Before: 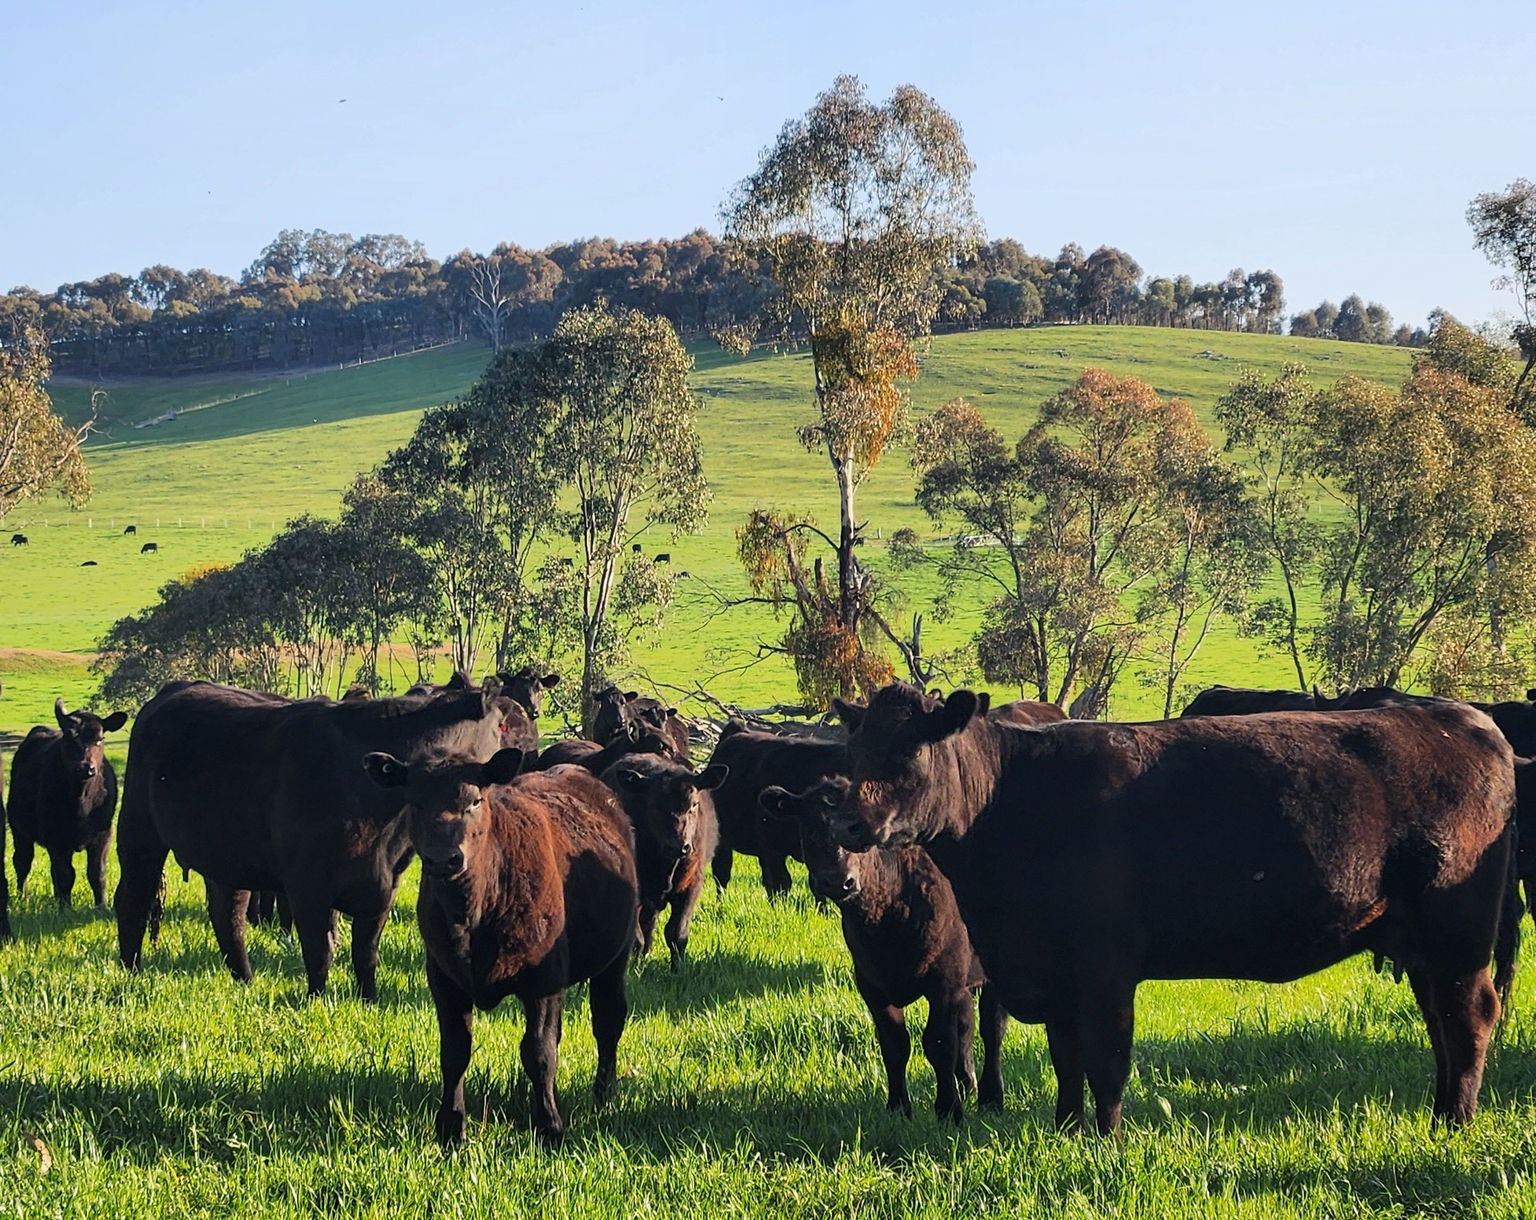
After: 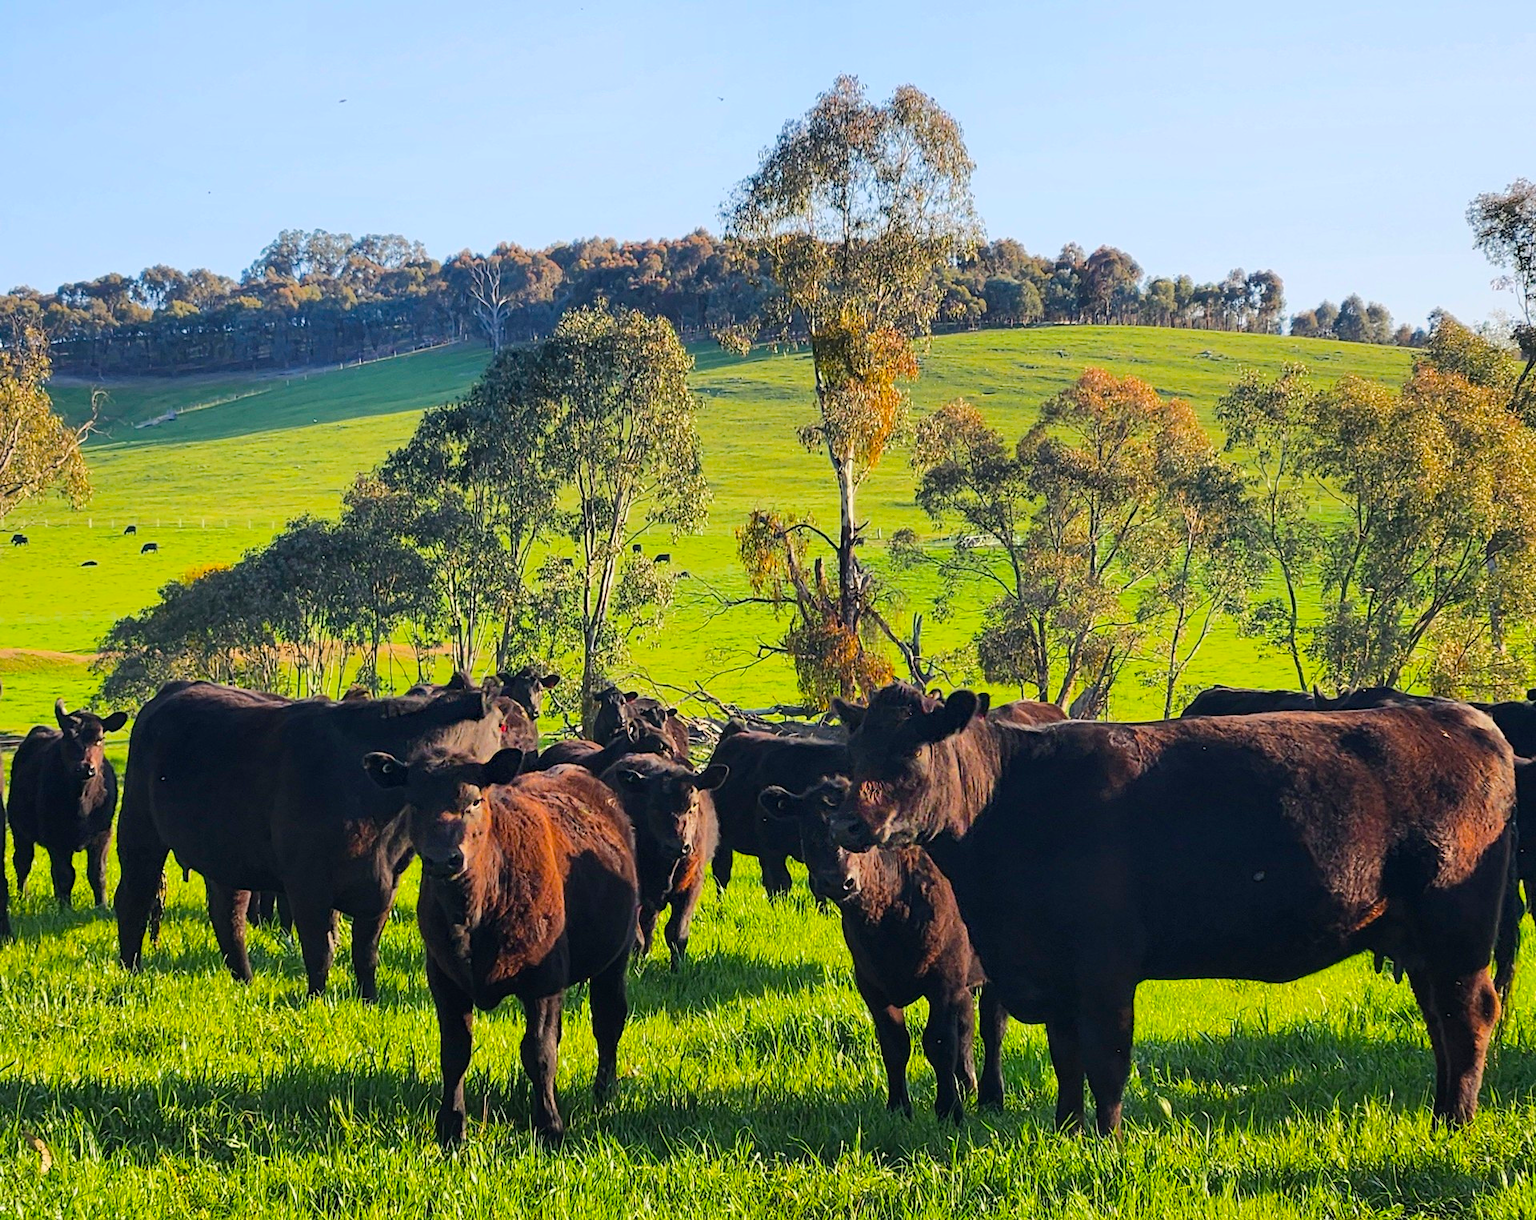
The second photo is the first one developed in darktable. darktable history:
haze removal: strength 0.12, distance 0.25, compatibility mode true, adaptive false
color balance rgb: perceptual saturation grading › global saturation 25%, perceptual brilliance grading › mid-tones 10%, perceptual brilliance grading › shadows 15%, global vibrance 20%
